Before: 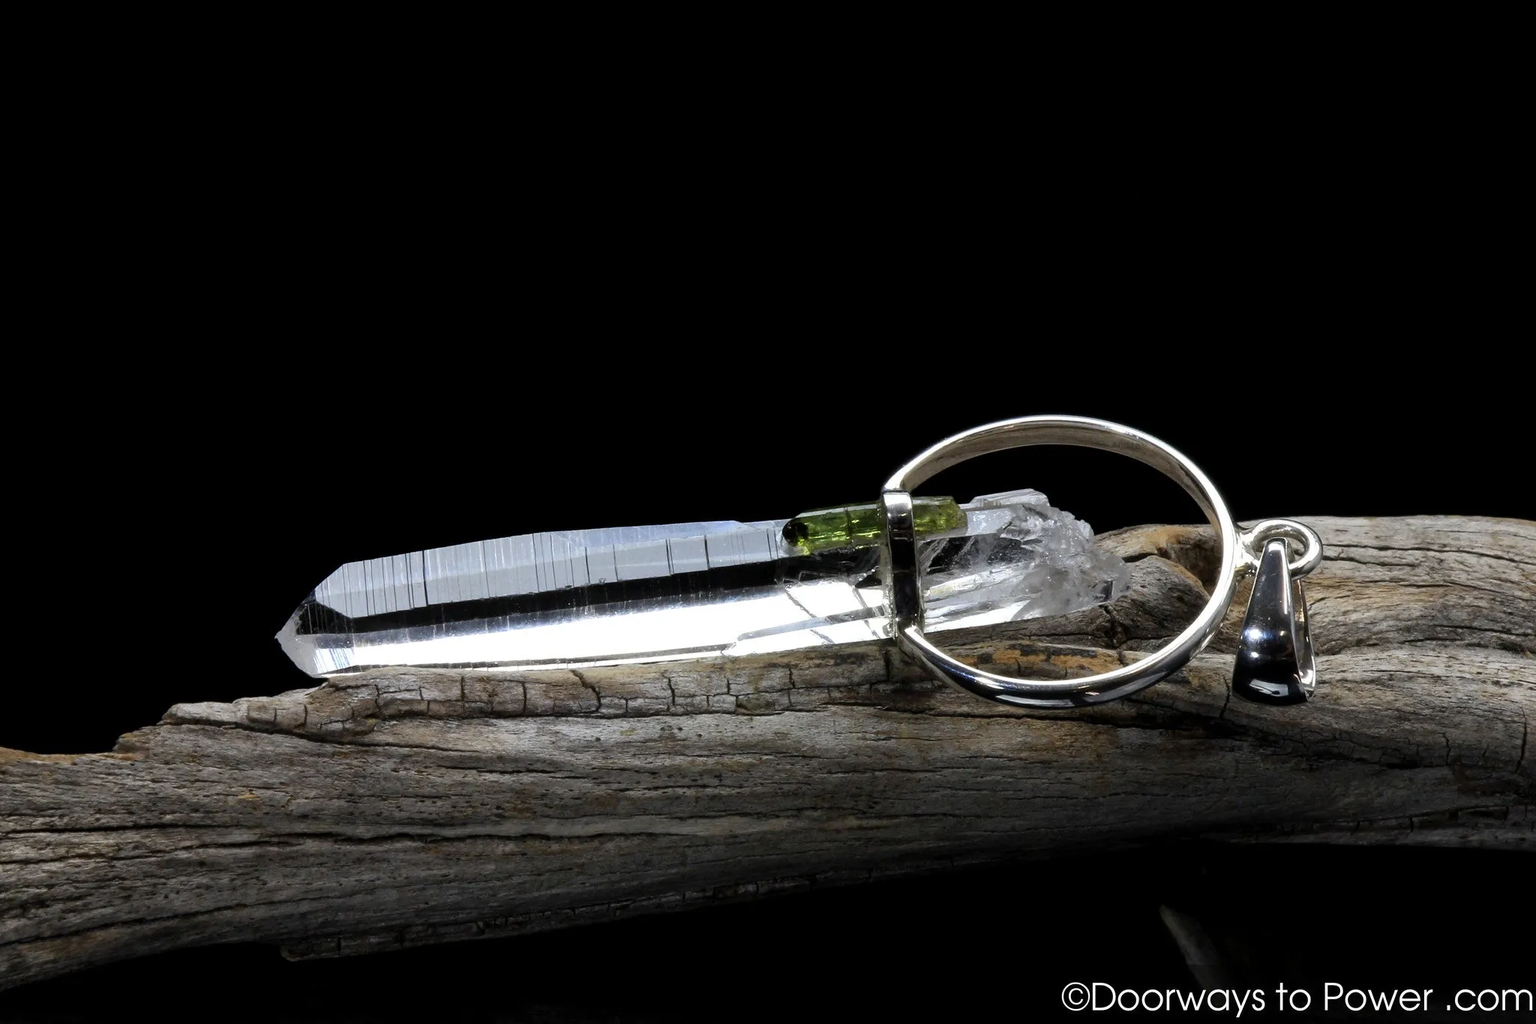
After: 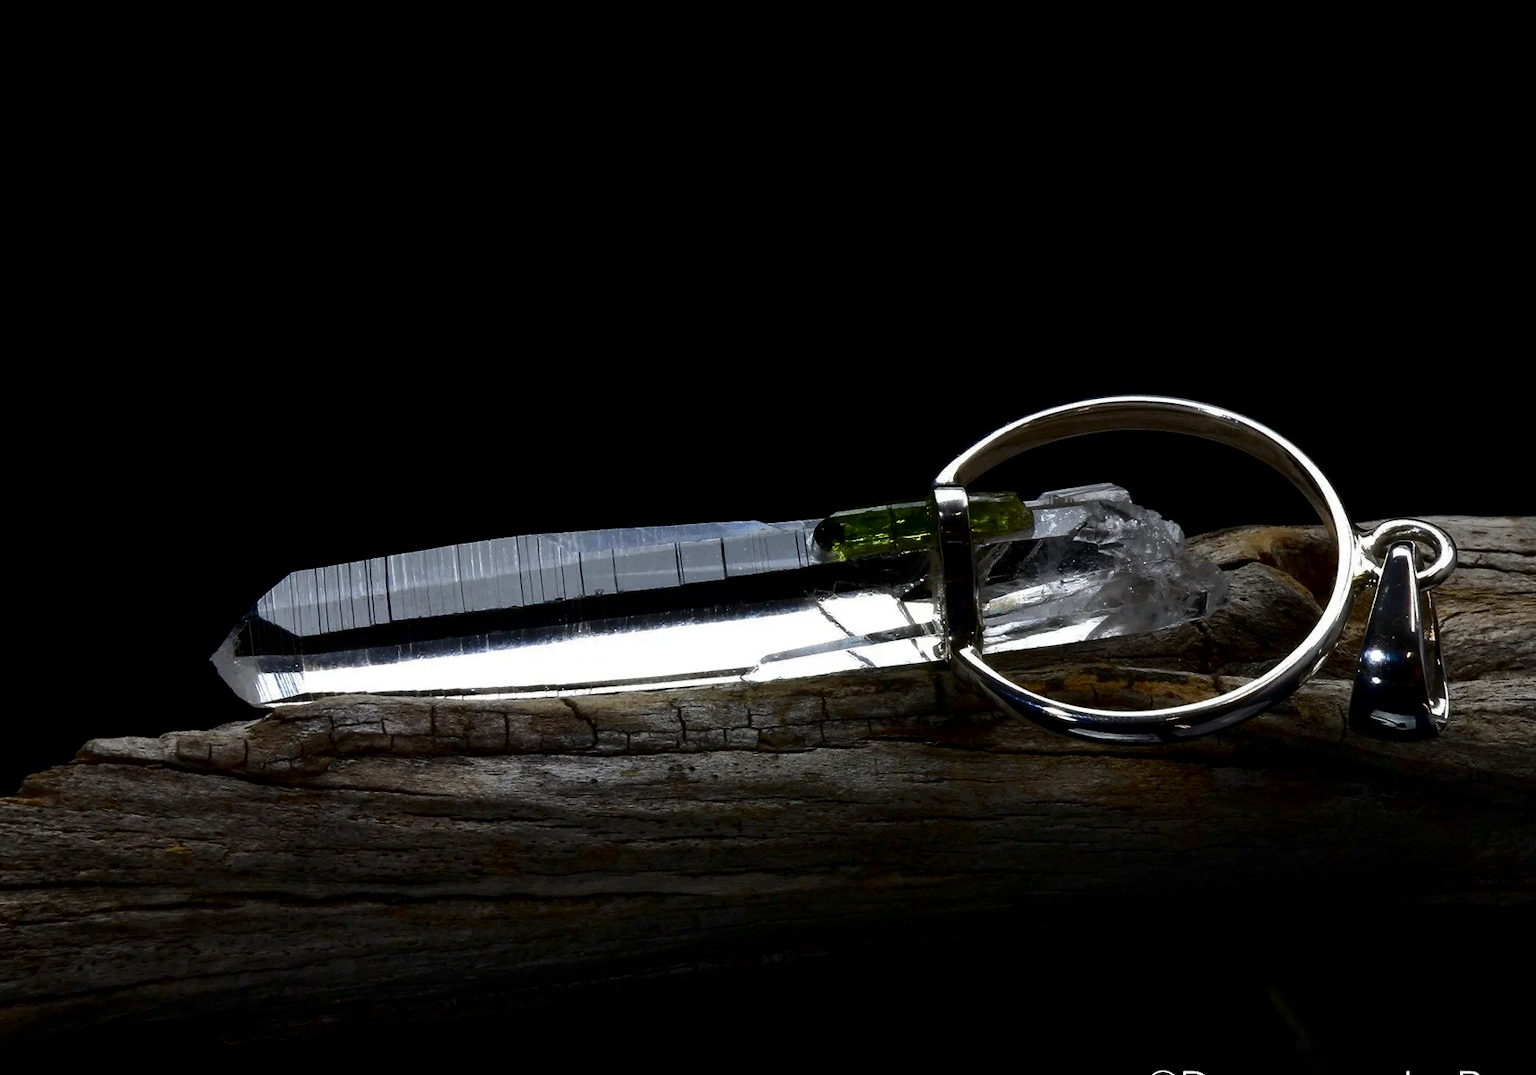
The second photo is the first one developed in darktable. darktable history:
contrast brightness saturation: brightness -0.52
crop: left 6.446%, top 8.188%, right 9.538%, bottom 3.548%
